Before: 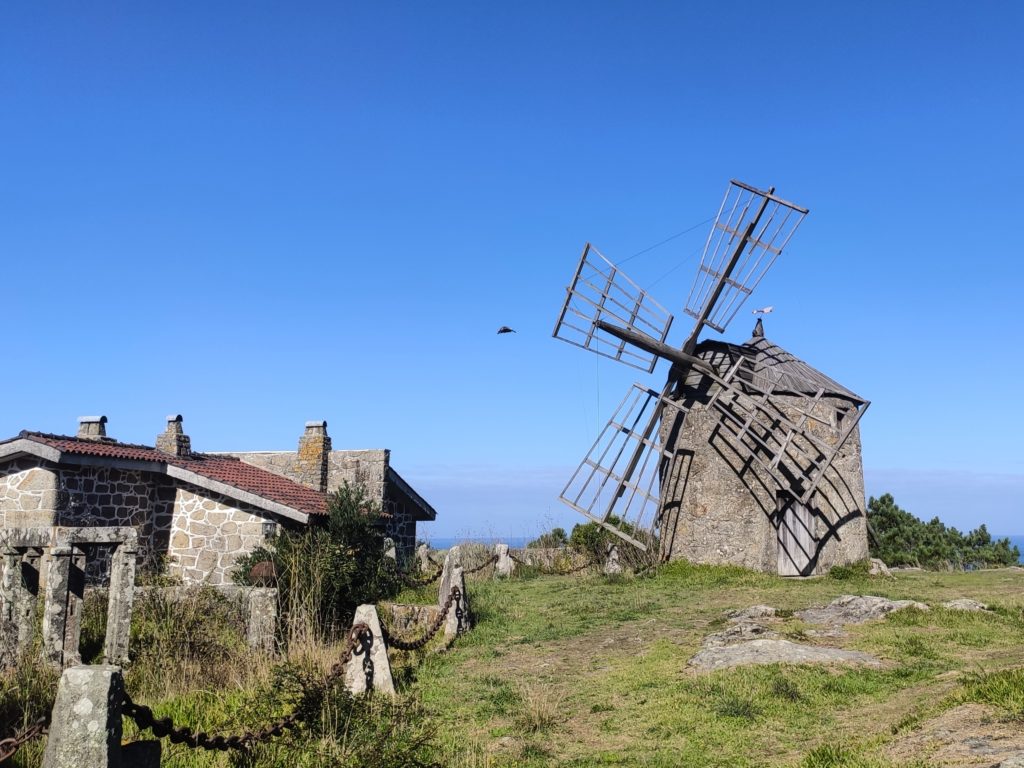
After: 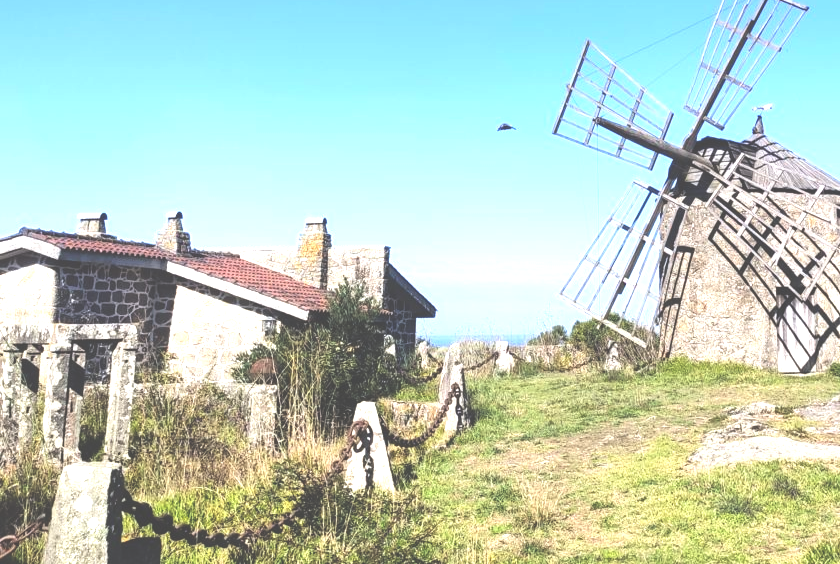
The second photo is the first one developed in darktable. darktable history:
exposure: black level correction -0.023, exposure 1.397 EV, compensate highlight preservation false
crop: top 26.531%, right 17.959%
